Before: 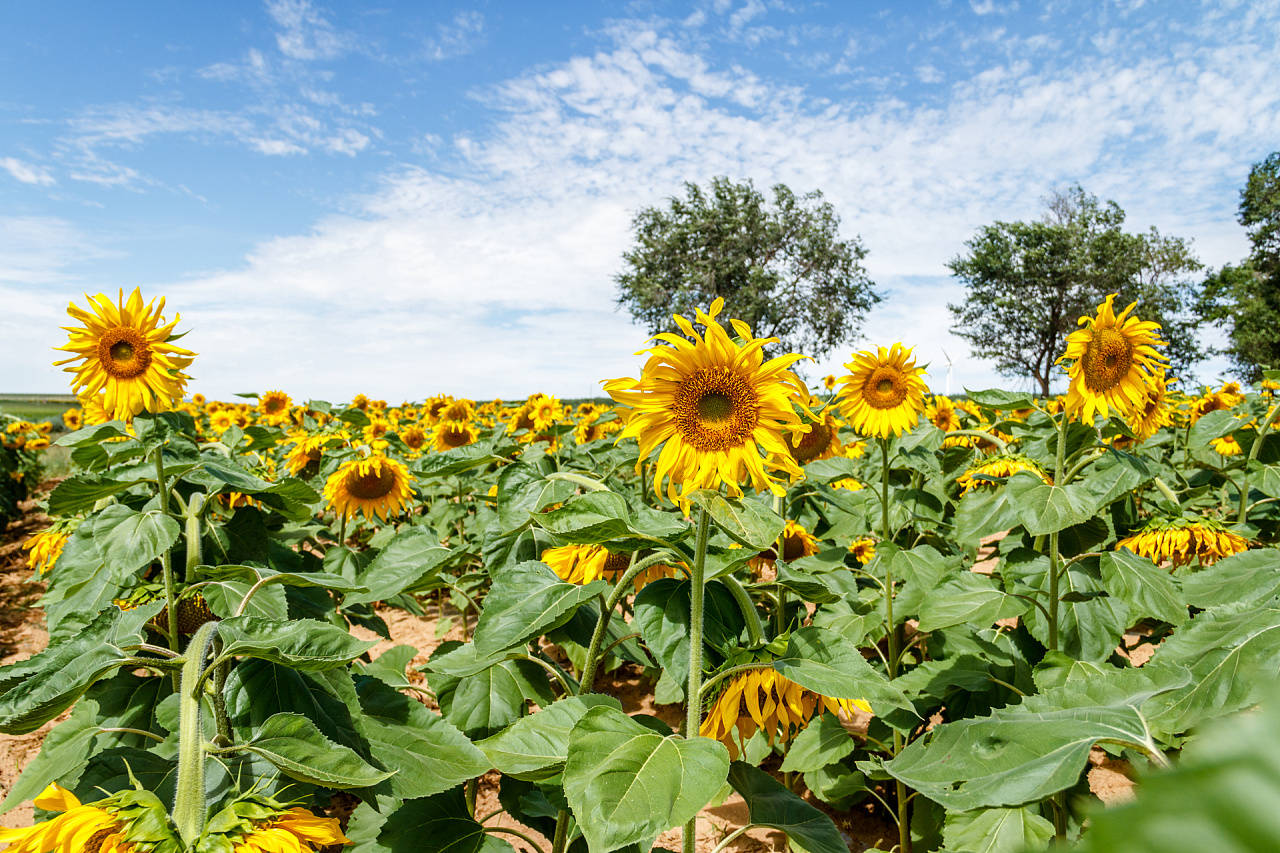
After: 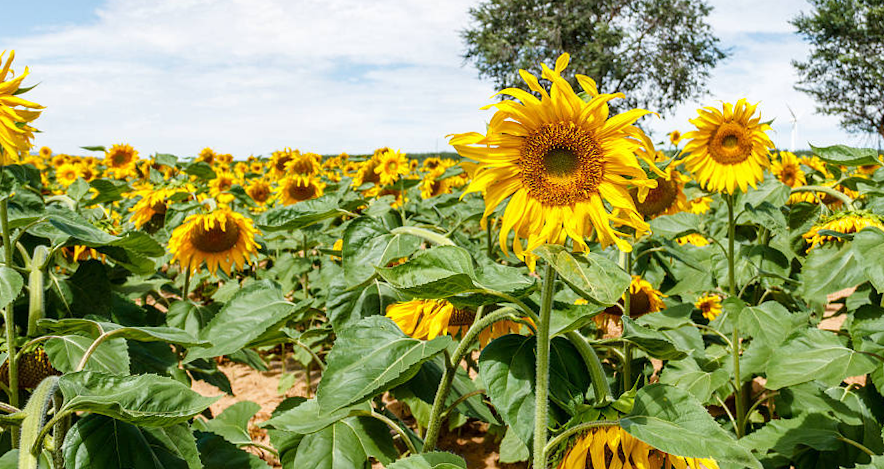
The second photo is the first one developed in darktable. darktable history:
crop: left 11.123%, top 27.61%, right 18.3%, bottom 17.034%
rotate and perspective: rotation 0.226°, lens shift (vertical) -0.042, crop left 0.023, crop right 0.982, crop top 0.006, crop bottom 0.994
